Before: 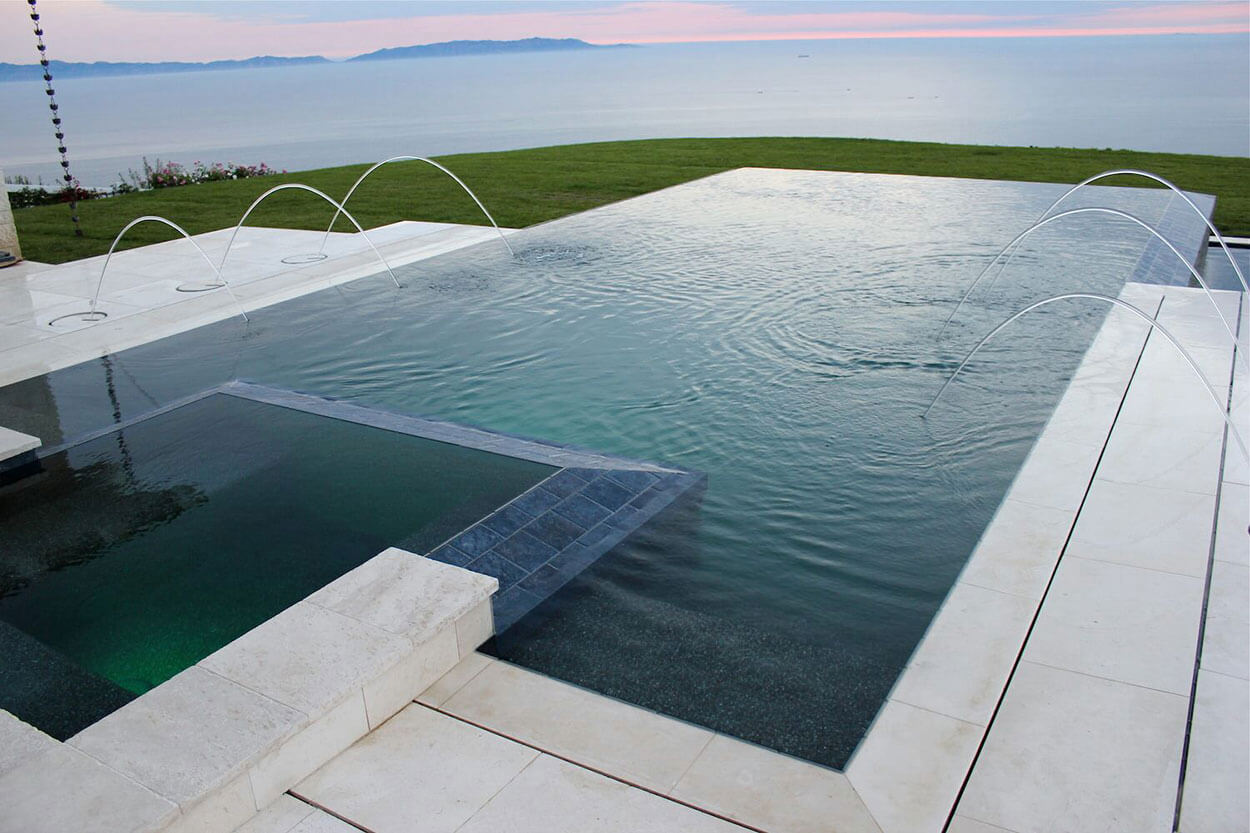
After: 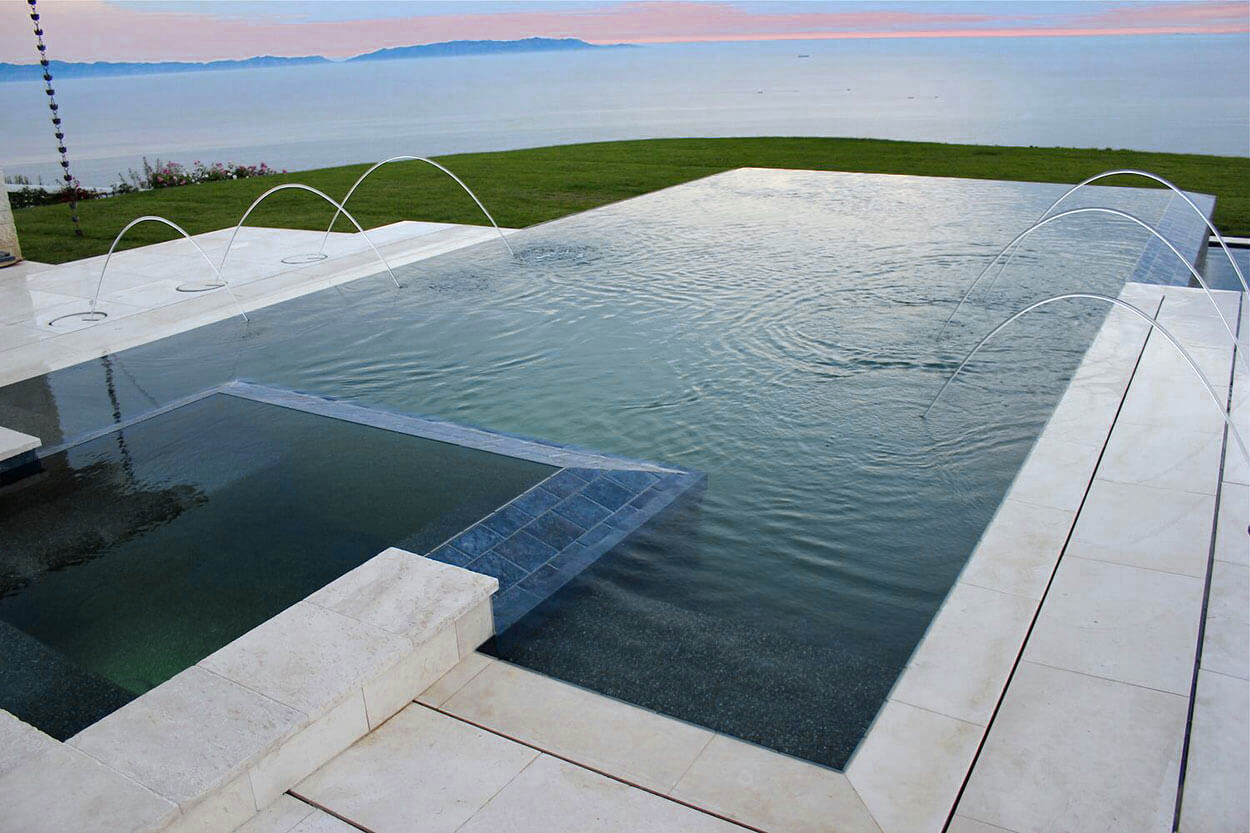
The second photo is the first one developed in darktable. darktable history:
shadows and highlights: radius 133.83, soften with gaussian
color zones: curves: ch0 [(0, 0.485) (0.178, 0.476) (0.261, 0.623) (0.411, 0.403) (0.708, 0.603) (0.934, 0.412)]; ch1 [(0.003, 0.485) (0.149, 0.496) (0.229, 0.584) (0.326, 0.551) (0.484, 0.262) (0.757, 0.643)]
